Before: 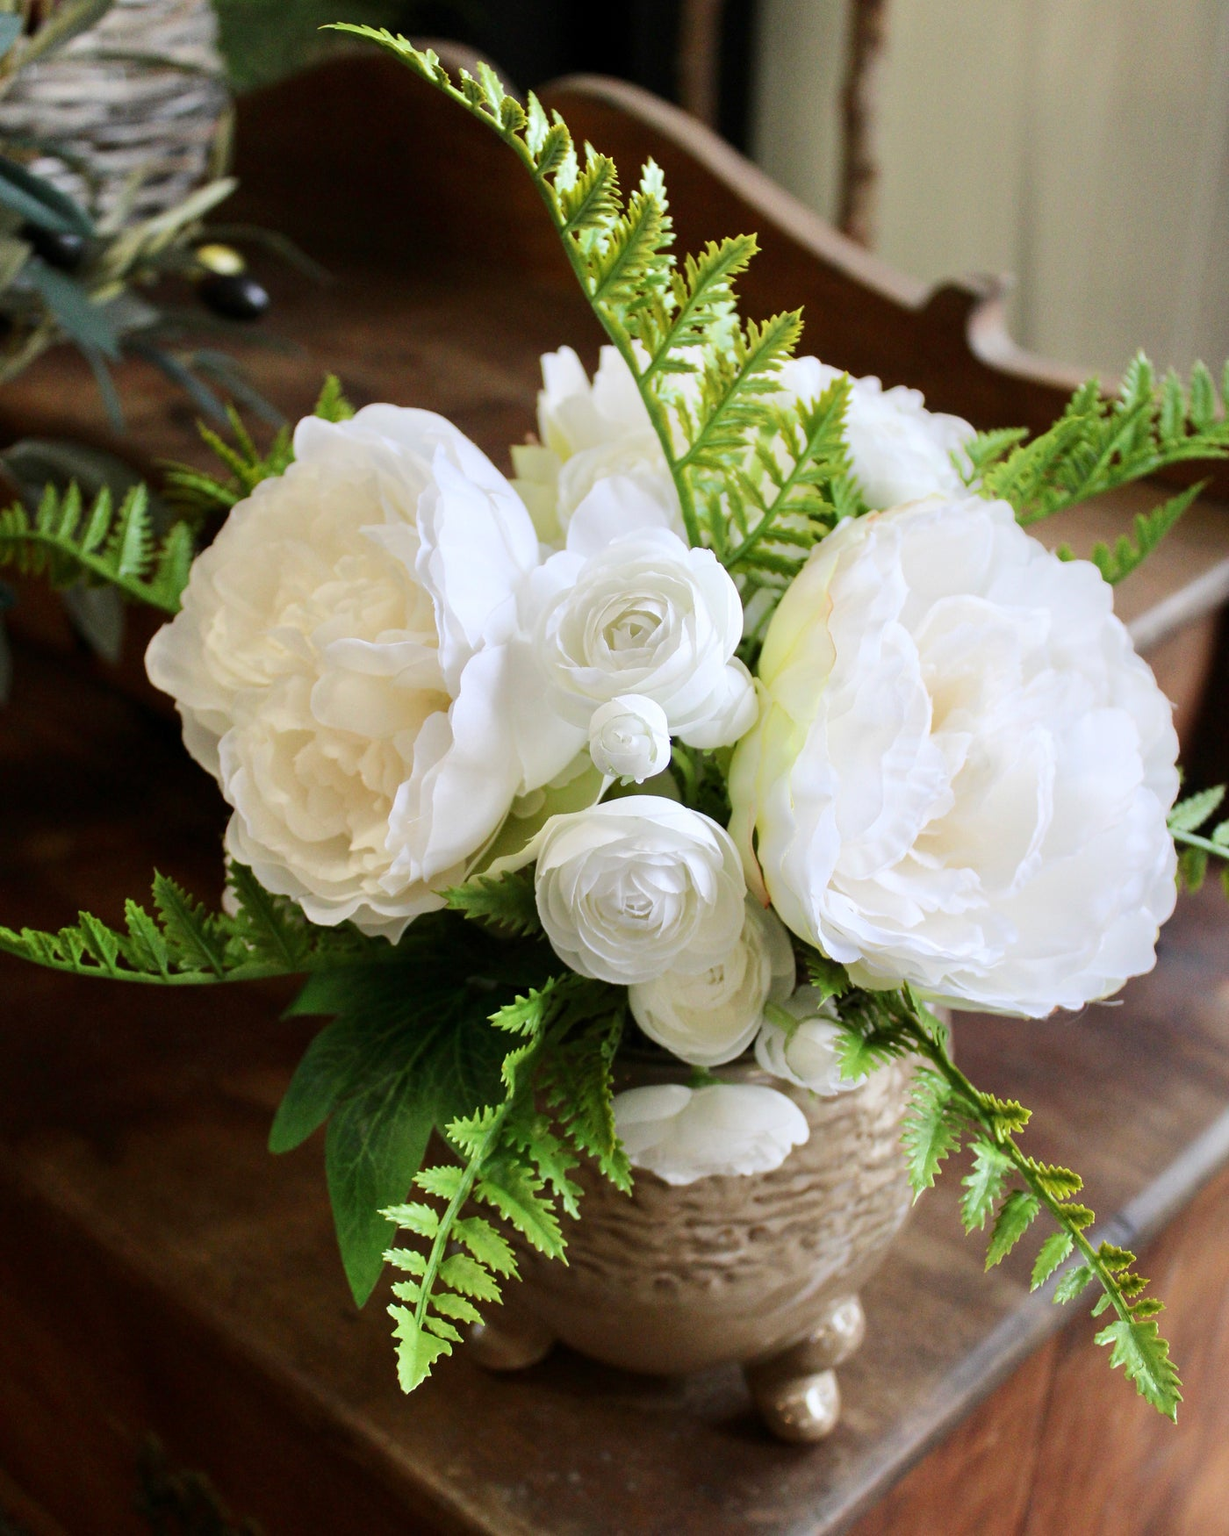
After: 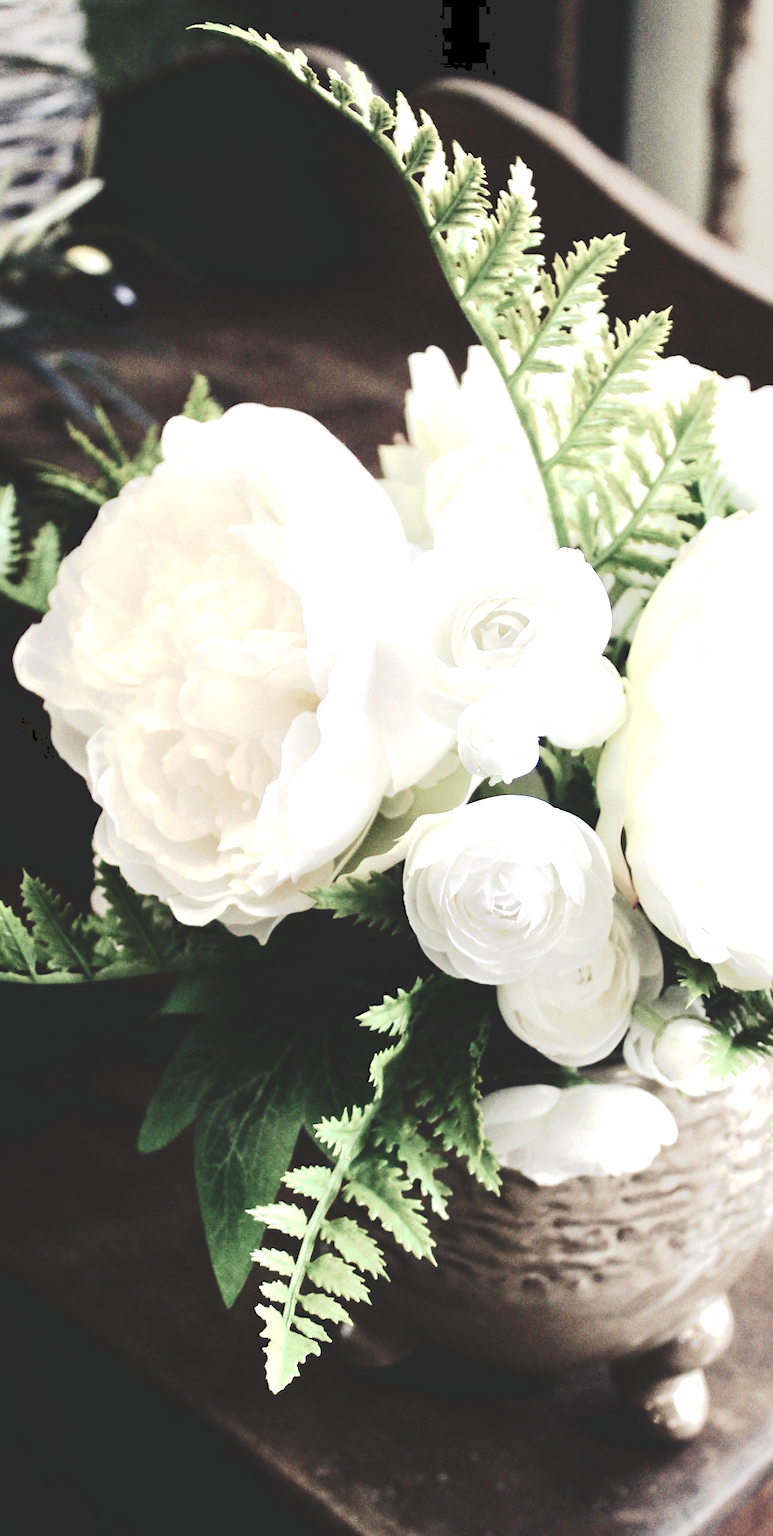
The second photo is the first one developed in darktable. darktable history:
tone equalizer: -8 EV -0.723 EV, -7 EV -0.7 EV, -6 EV -0.579 EV, -5 EV -0.361 EV, -3 EV 0.379 EV, -2 EV 0.6 EV, -1 EV 0.687 EV, +0 EV 0.746 EV, smoothing diameter 24.91%, edges refinement/feathering 8.08, preserve details guided filter
exposure: exposure 0.129 EV, compensate exposure bias true, compensate highlight preservation false
color balance rgb: shadows lift › luminance -28.67%, shadows lift › chroma 14.979%, shadows lift › hue 270.52°, perceptual saturation grading › global saturation -28.98%, perceptual saturation grading › highlights -20.103%, perceptual saturation grading › mid-tones -23.374%, perceptual saturation grading › shadows -23.114%, global vibrance 14.976%
crop: left 10.732%, right 26.31%
tone curve: curves: ch0 [(0, 0) (0.003, 0.17) (0.011, 0.17) (0.025, 0.17) (0.044, 0.168) (0.069, 0.167) (0.1, 0.173) (0.136, 0.181) (0.177, 0.199) (0.224, 0.226) (0.277, 0.271) (0.335, 0.333) (0.399, 0.419) (0.468, 0.52) (0.543, 0.621) (0.623, 0.716) (0.709, 0.795) (0.801, 0.867) (0.898, 0.914) (1, 1)], preserve colors none
